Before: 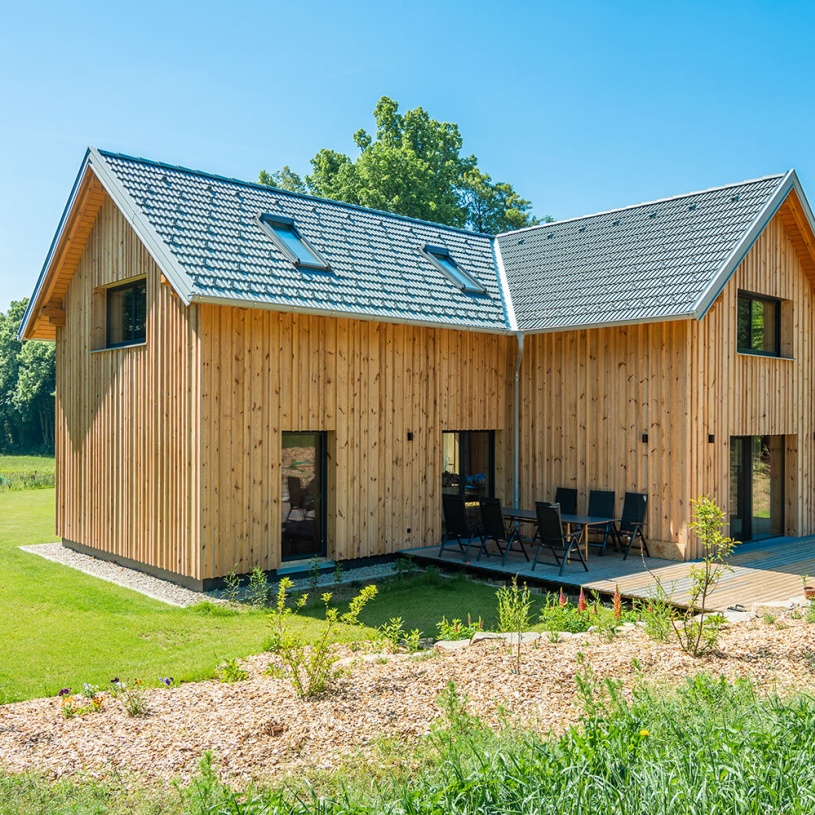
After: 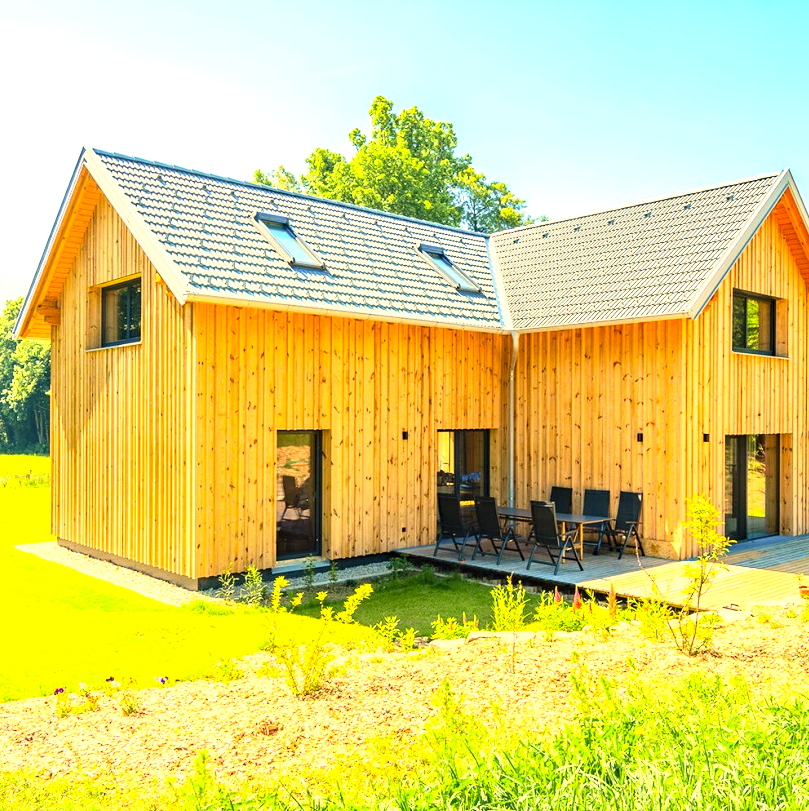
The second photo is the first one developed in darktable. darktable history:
contrast brightness saturation: contrast 0.2, brightness 0.16, saturation 0.22
exposure: black level correction 0, exposure 1.2 EV, compensate highlight preservation false
crop and rotate: left 0.614%, top 0.179%, bottom 0.309%
haze removal: compatibility mode true, adaptive false
color correction: highlights a* 15, highlights b* 31.55
